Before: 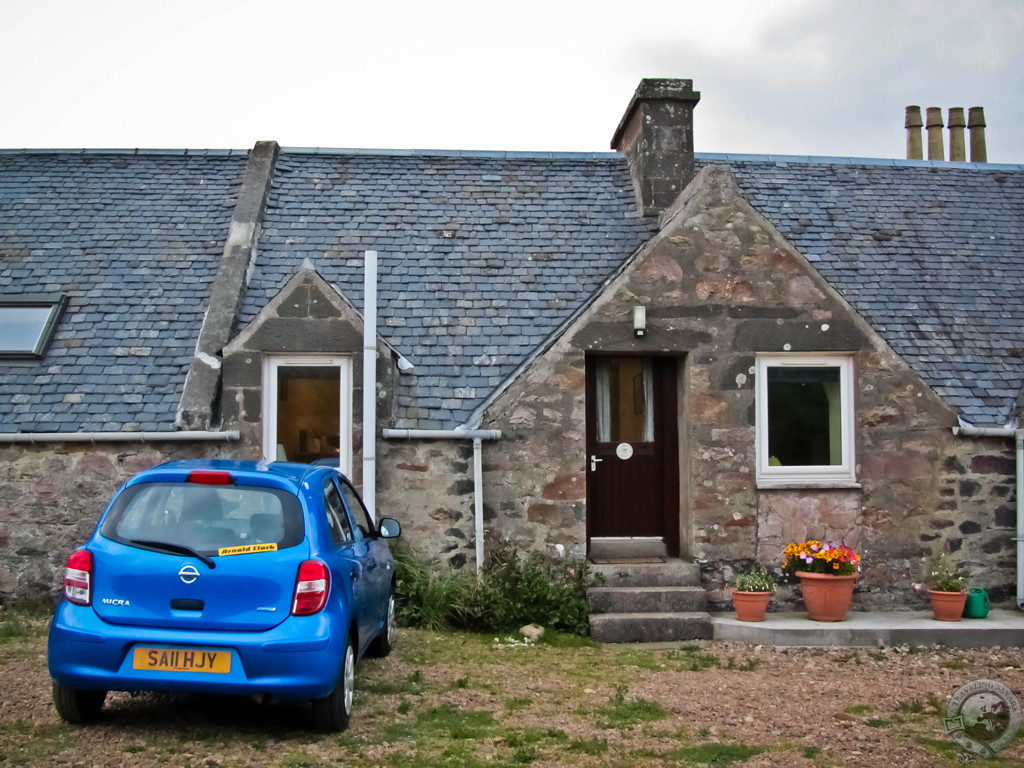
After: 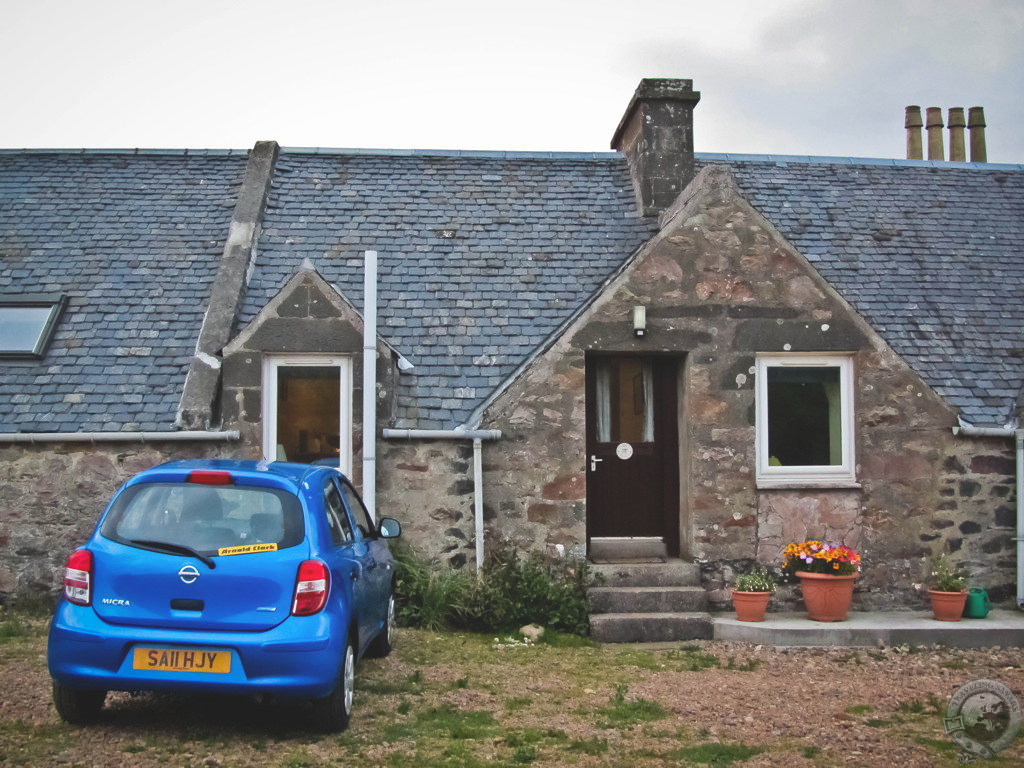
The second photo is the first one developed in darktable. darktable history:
vignetting: fall-off radius 99.33%, brightness -0.228, saturation 0.134, center (-0.032, -0.04), width/height ratio 1.337, unbound false
exposure: black level correction -0.015, compensate highlight preservation false
